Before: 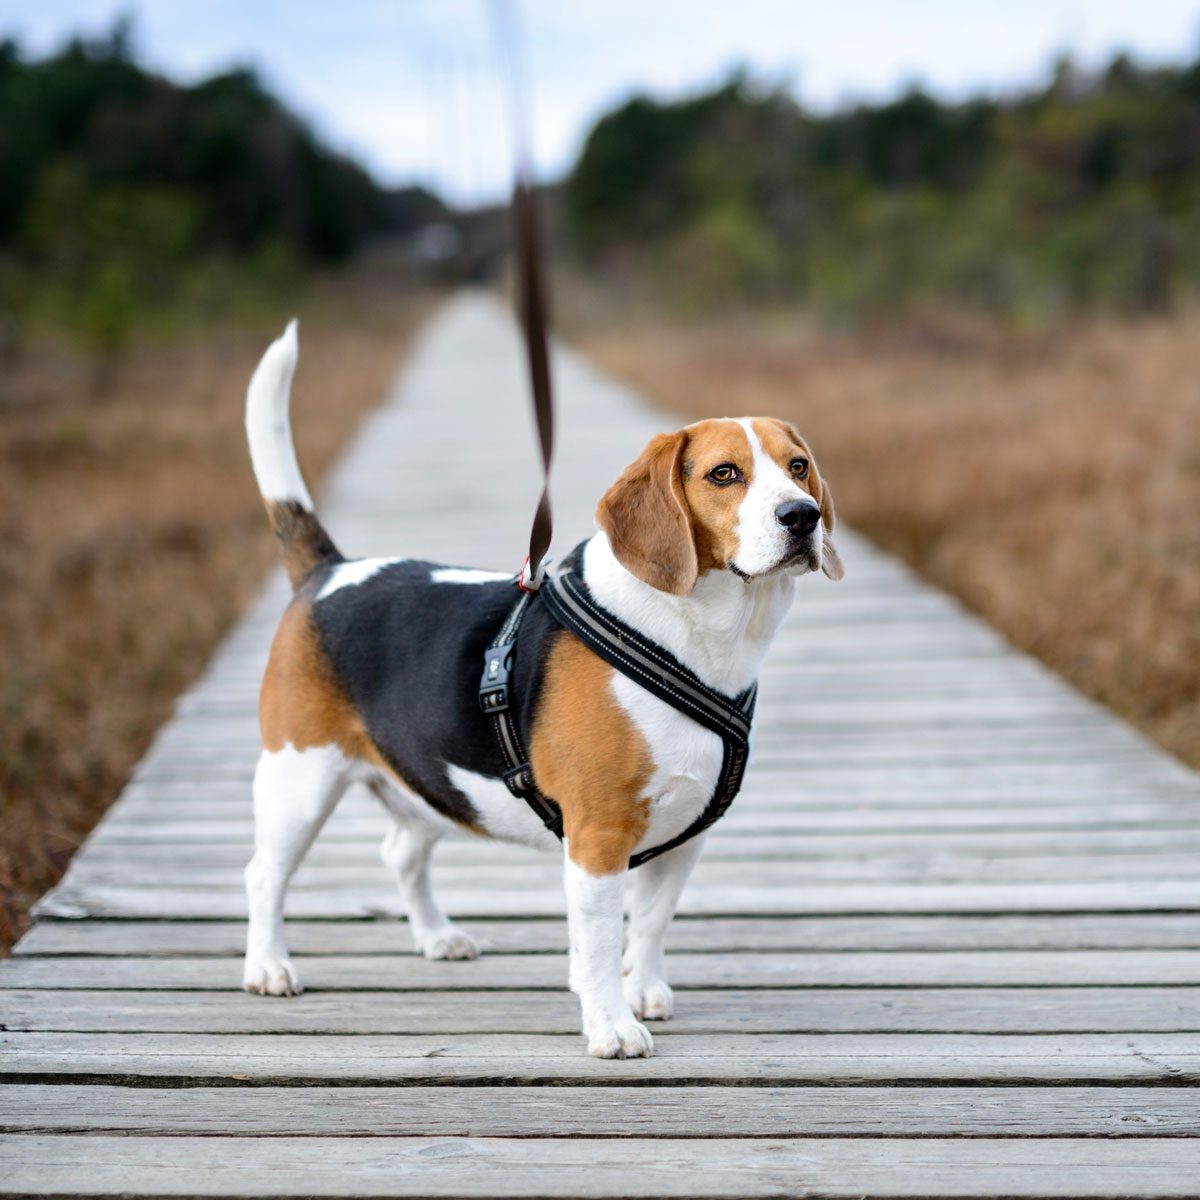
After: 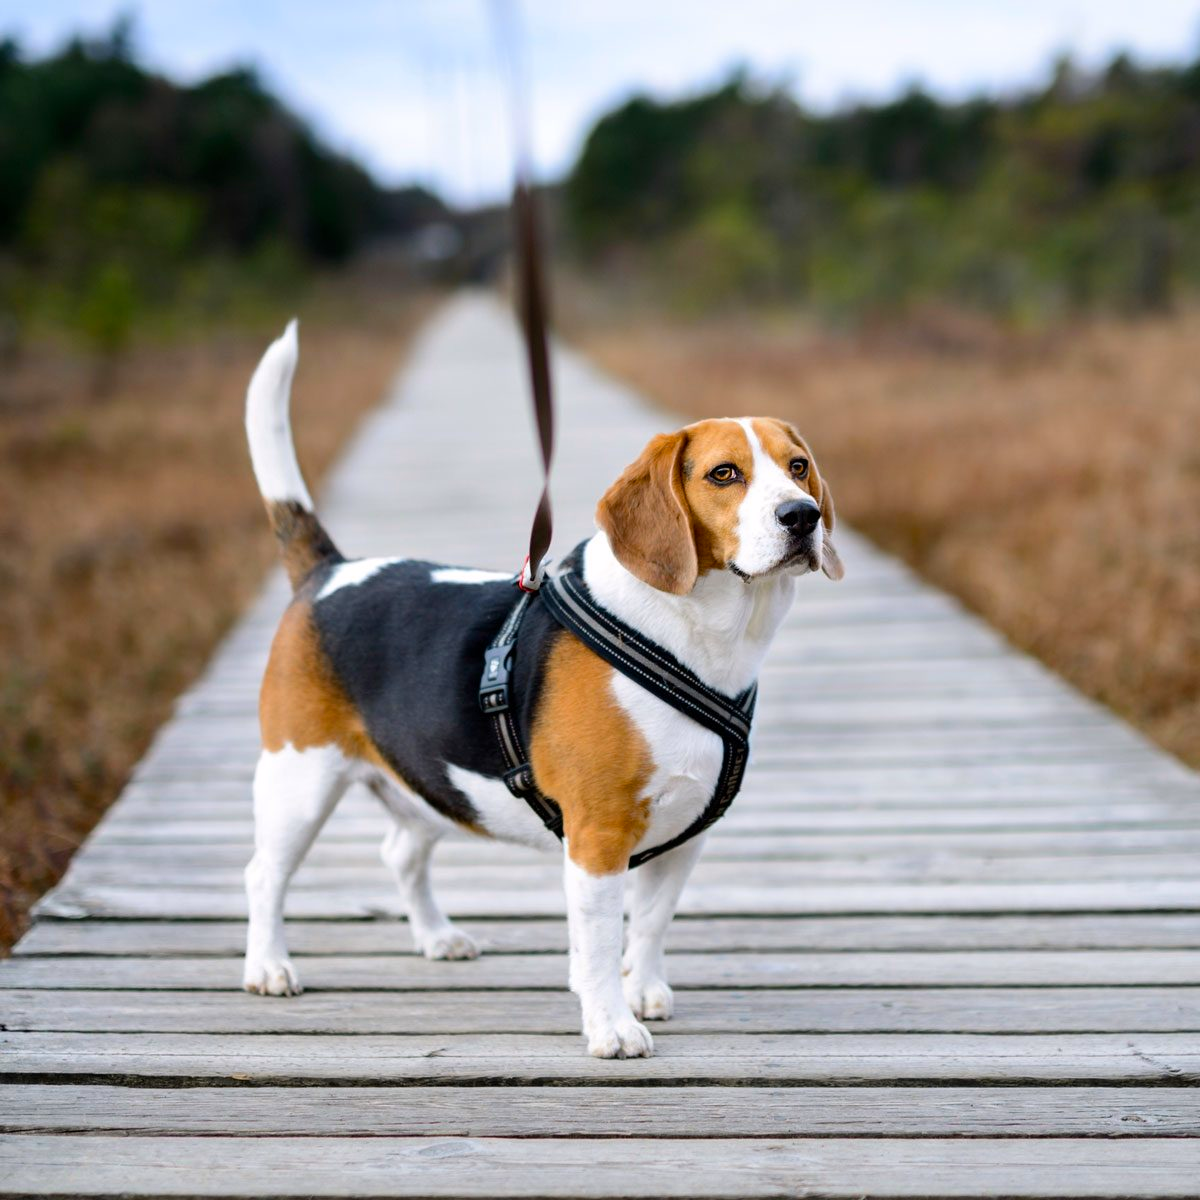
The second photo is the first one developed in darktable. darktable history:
color balance rgb: highlights gain › chroma 0.265%, highlights gain › hue 329.86°, perceptual saturation grading › global saturation 19.909%
